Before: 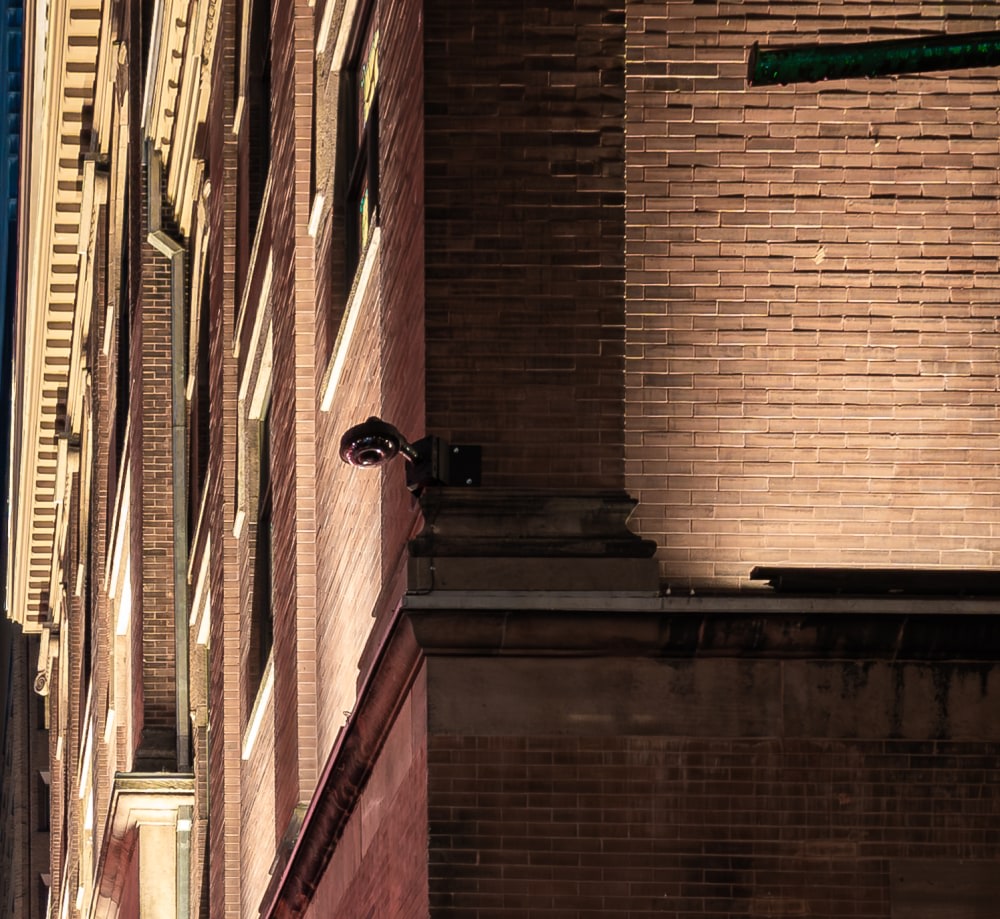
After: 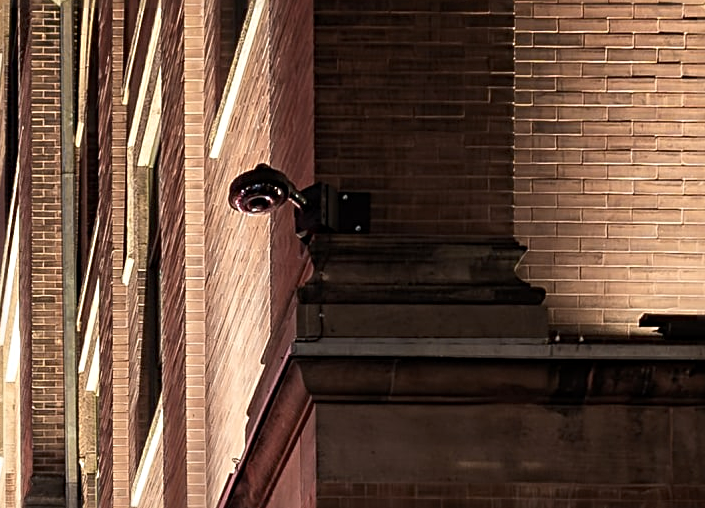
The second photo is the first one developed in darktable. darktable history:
crop: left 11.123%, top 27.61%, right 18.3%, bottom 17.034%
exposure: black level correction 0.001, compensate highlight preservation false
sharpen: radius 3.119
